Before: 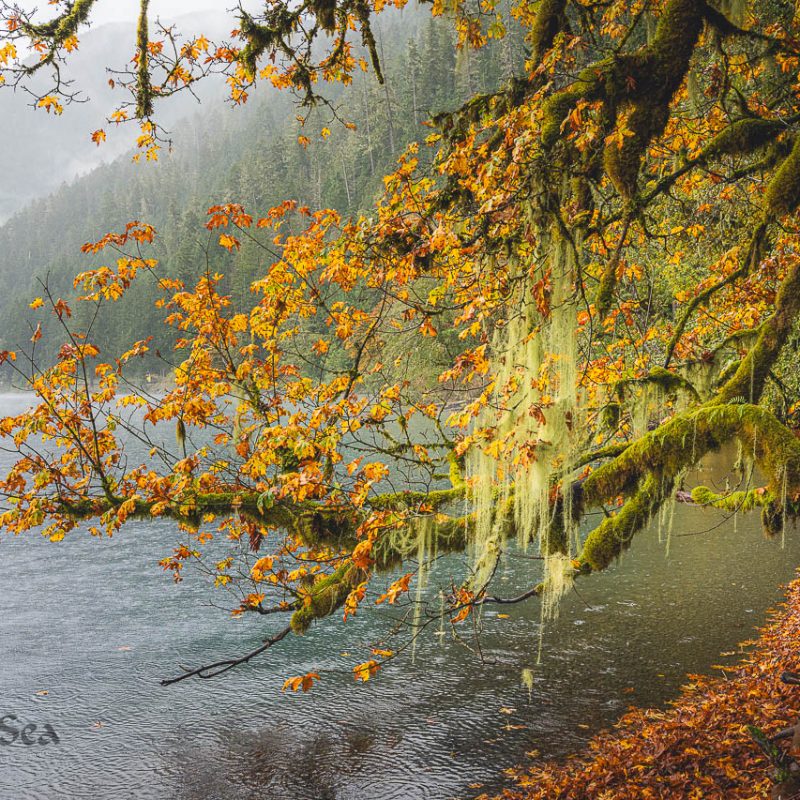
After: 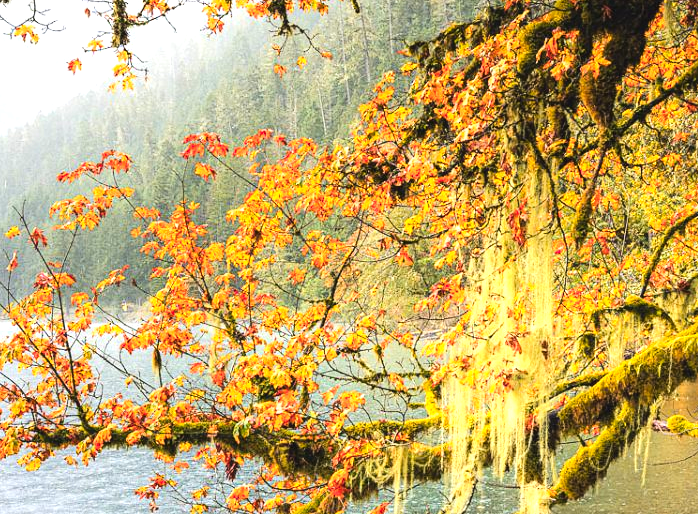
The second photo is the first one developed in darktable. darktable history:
crop: left 3.022%, top 8.916%, right 9.658%, bottom 26.798%
tone equalizer: -8 EV -0.787 EV, -7 EV -0.678 EV, -6 EV -0.603 EV, -5 EV -0.366 EV, -3 EV 0.403 EV, -2 EV 0.6 EV, -1 EV 0.698 EV, +0 EV 0.763 EV, edges refinement/feathering 500, mask exposure compensation -1.57 EV, preserve details no
tone curve: curves: ch0 [(0, 0.01) (0.052, 0.045) (0.136, 0.133) (0.29, 0.332) (0.453, 0.531) (0.676, 0.751) (0.89, 0.919) (1, 1)]; ch1 [(0, 0) (0.094, 0.081) (0.285, 0.299) (0.385, 0.403) (0.447, 0.429) (0.495, 0.496) (0.544, 0.552) (0.589, 0.612) (0.722, 0.728) (1, 1)]; ch2 [(0, 0) (0.257, 0.217) (0.43, 0.421) (0.498, 0.507) (0.531, 0.544) (0.56, 0.579) (0.625, 0.642) (1, 1)], color space Lab, linked channels, preserve colors none
color zones: curves: ch1 [(0.235, 0.558) (0.75, 0.5)]; ch2 [(0.25, 0.462) (0.749, 0.457)]
exposure: exposure 0.299 EV, compensate exposure bias true, compensate highlight preservation false
